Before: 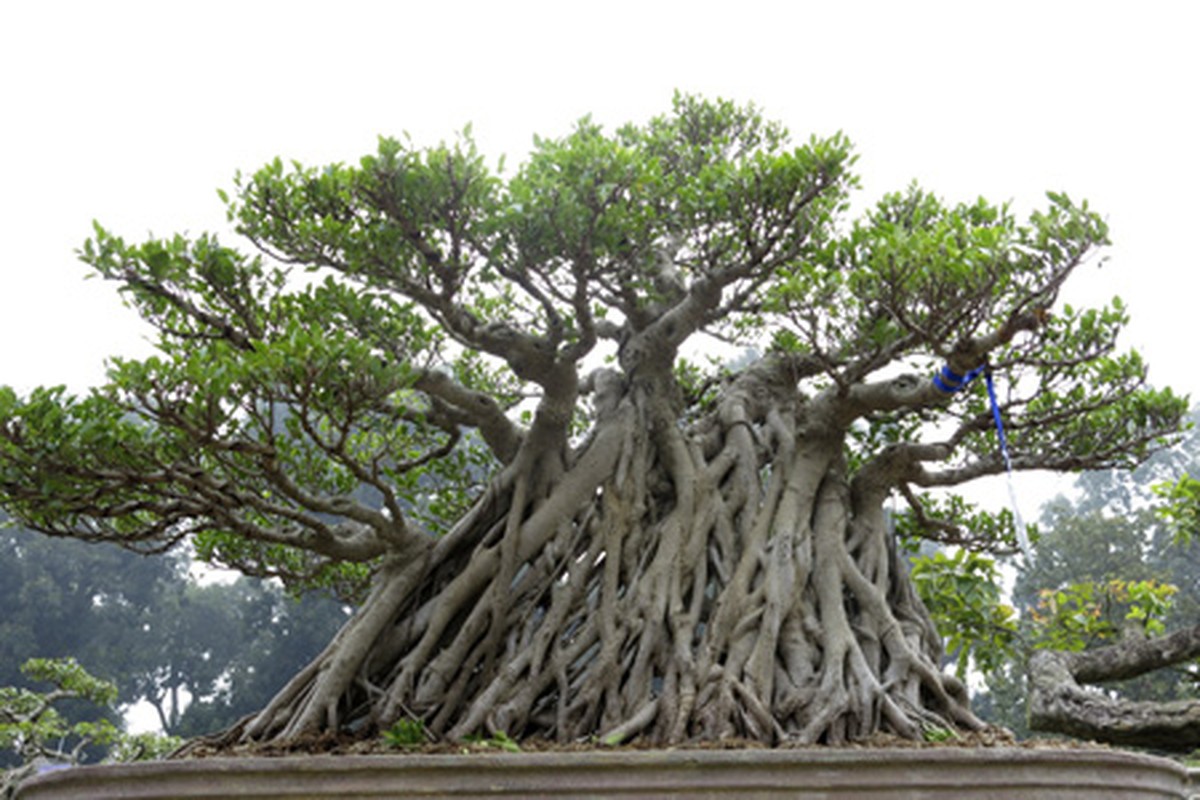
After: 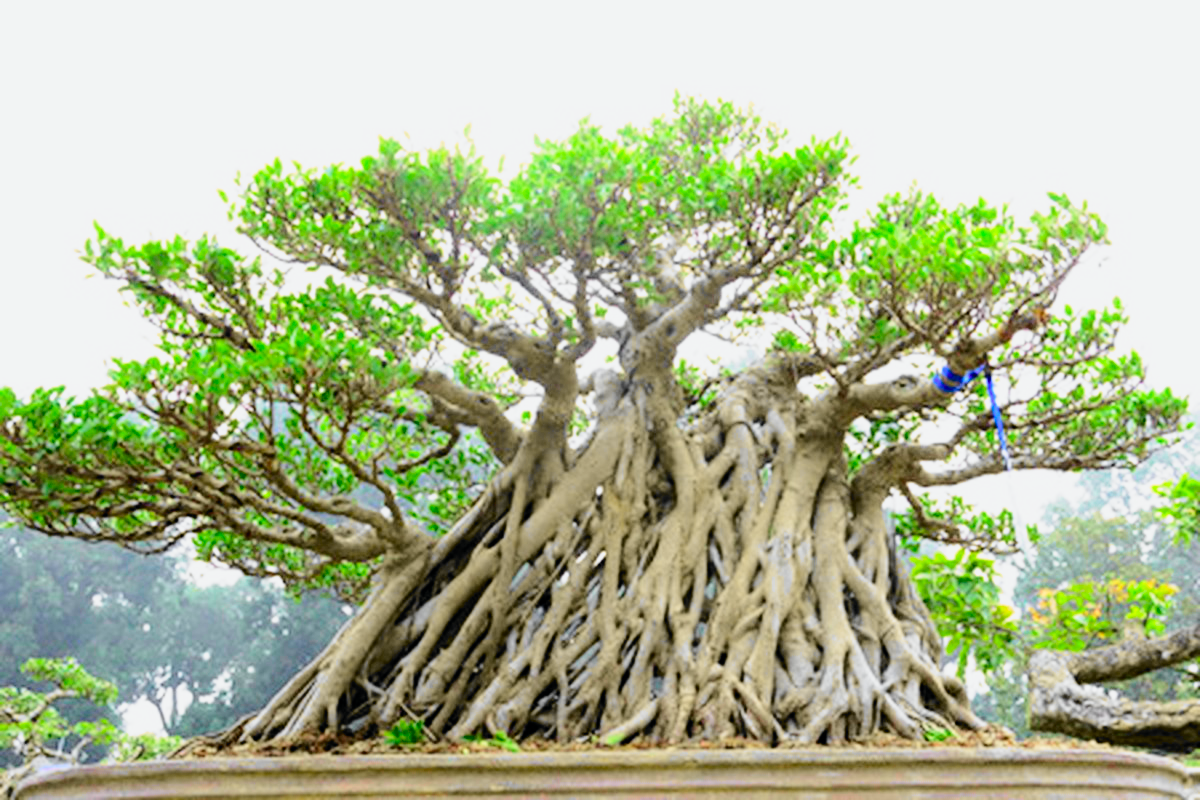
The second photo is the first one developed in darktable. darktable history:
tone curve: curves: ch0 [(0, 0) (0.071, 0.047) (0.266, 0.26) (0.483, 0.554) (0.753, 0.811) (1, 0.983)]; ch1 [(0, 0) (0.346, 0.307) (0.408, 0.387) (0.463, 0.465) (0.482, 0.493) (0.502, 0.499) (0.517, 0.502) (0.55, 0.548) (0.597, 0.61) (0.651, 0.698) (1, 1)]; ch2 [(0, 0) (0.346, 0.34) (0.434, 0.46) (0.485, 0.494) (0.5, 0.498) (0.517, 0.506) (0.526, 0.545) (0.583, 0.61) (0.625, 0.659) (1, 1)], color space Lab, independent channels, preserve colors none
contrast brightness saturation: contrast 0.07, brightness 0.18, saturation 0.4
haze removal: strength 0.29, distance 0.25, compatibility mode true, adaptive false
base curve: curves: ch0 [(0, 0) (0.088, 0.125) (0.176, 0.251) (0.354, 0.501) (0.613, 0.749) (1, 0.877)], preserve colors none
